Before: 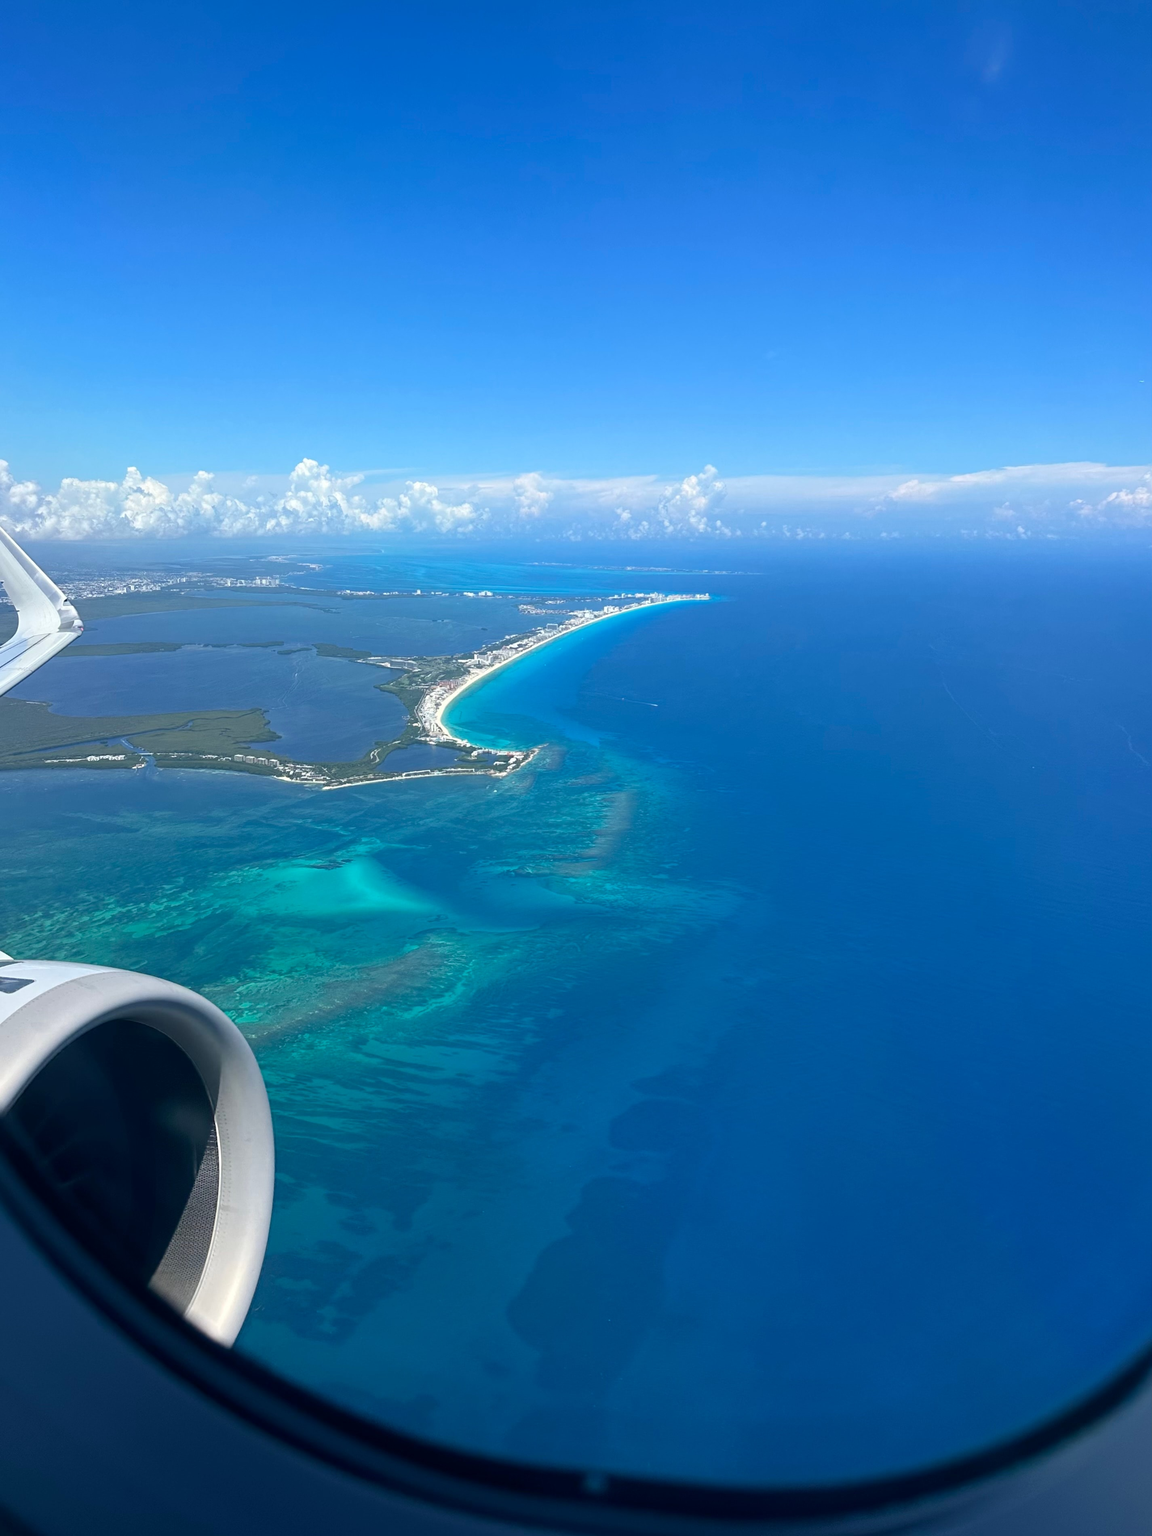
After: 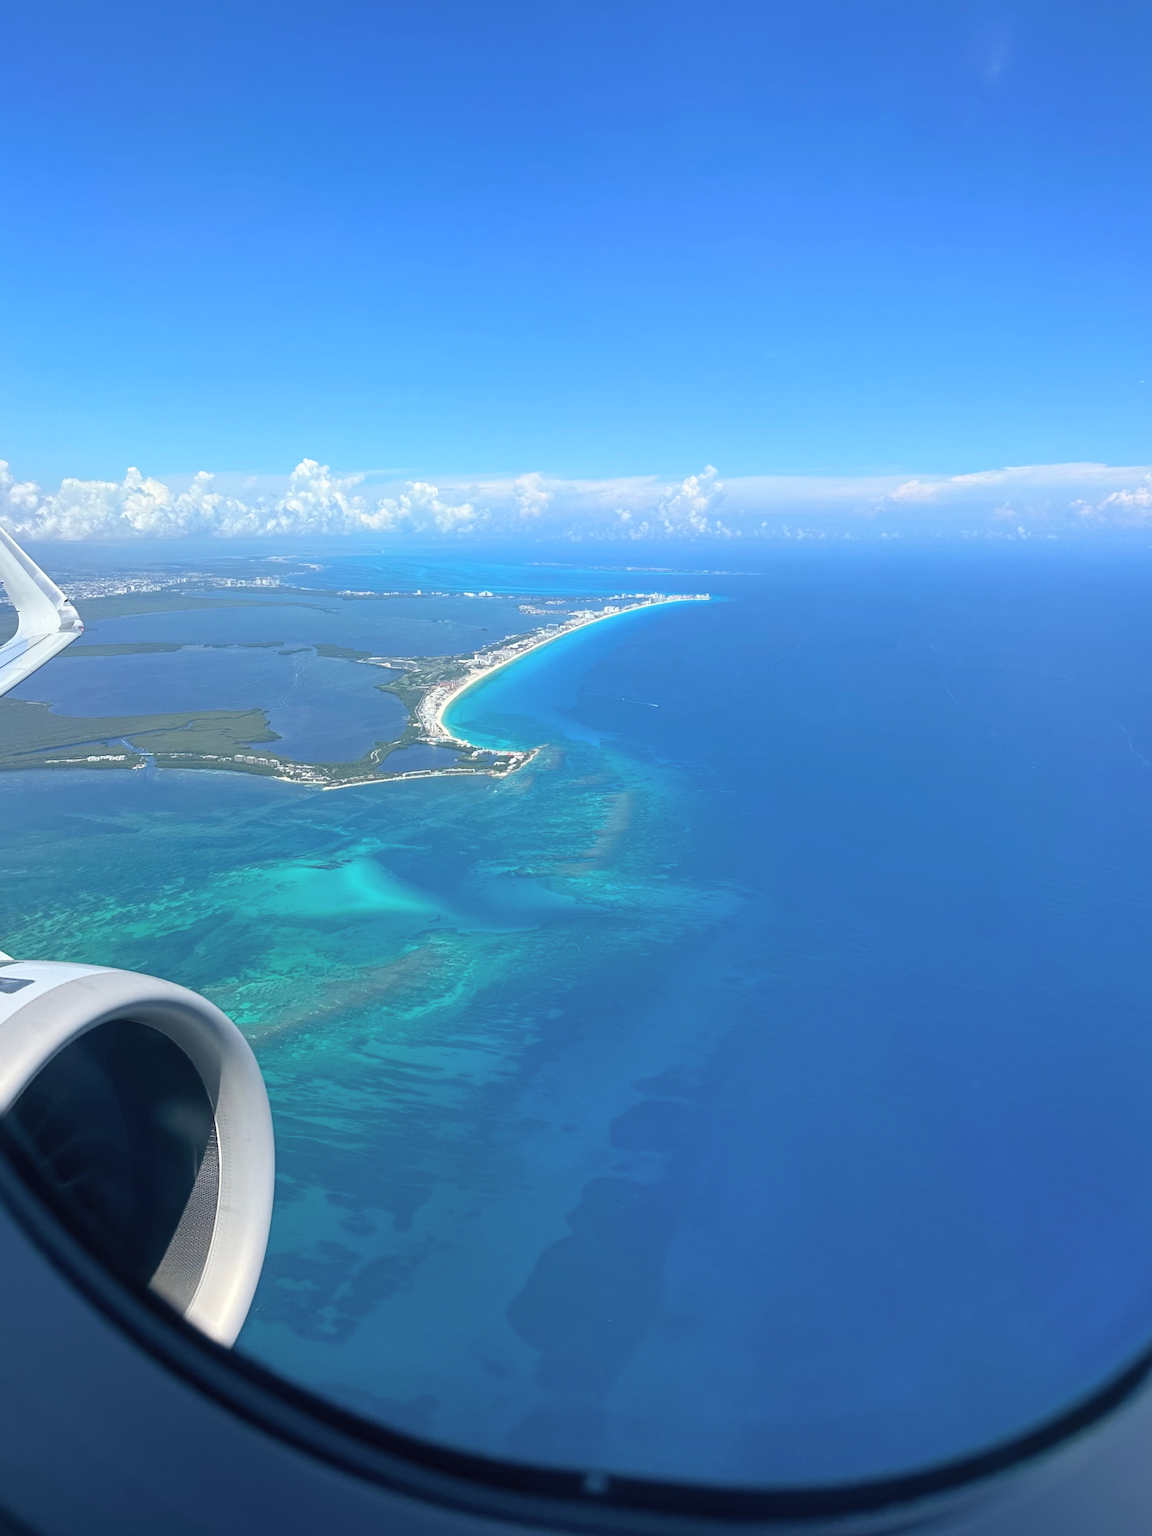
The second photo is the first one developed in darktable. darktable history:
exposure: exposure -0.022 EV, compensate highlight preservation false
contrast brightness saturation: brightness 0.141
